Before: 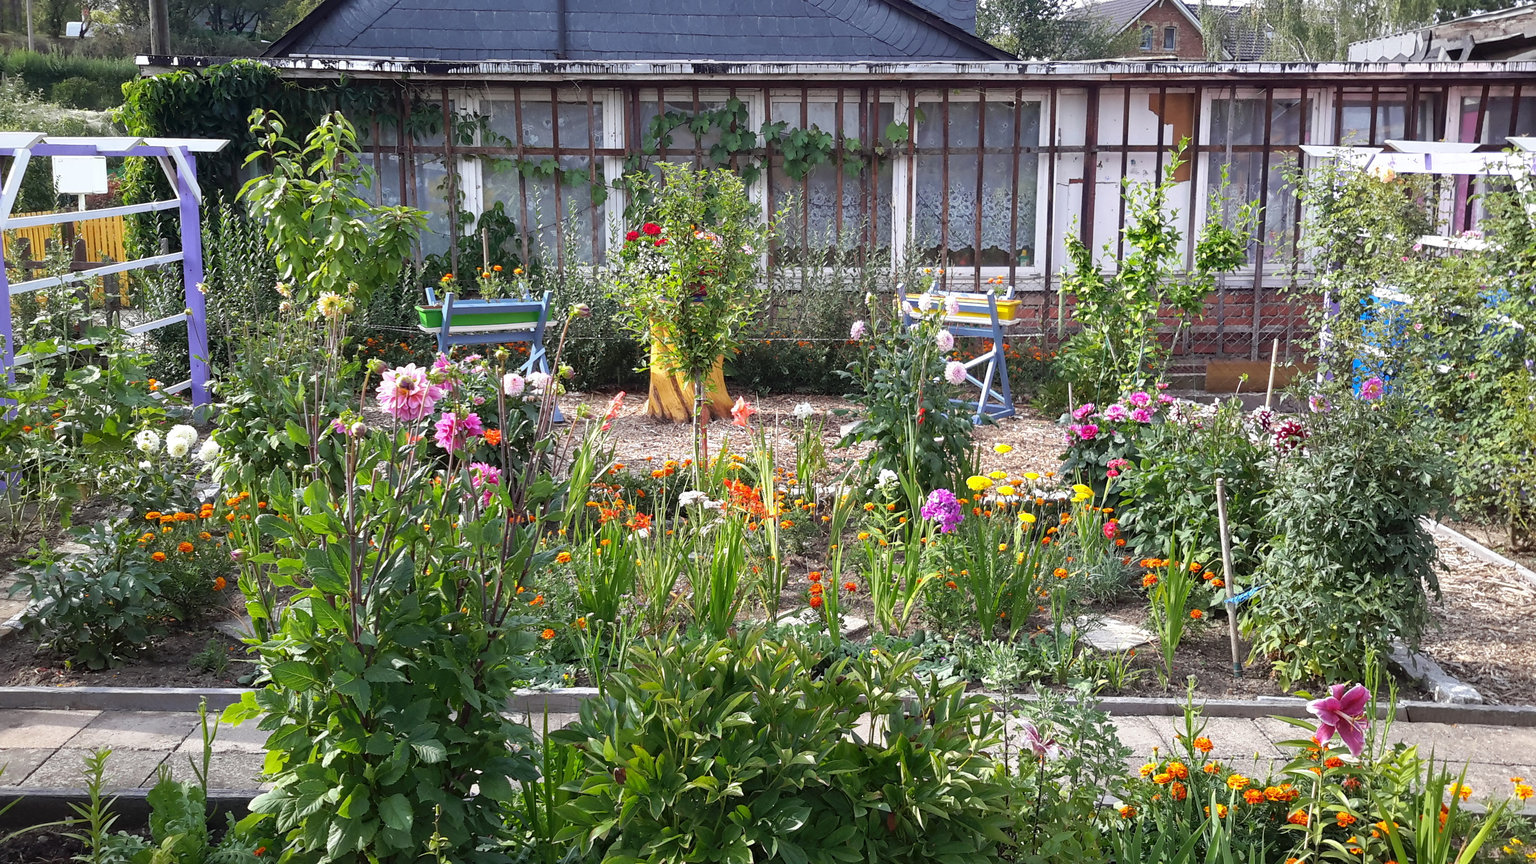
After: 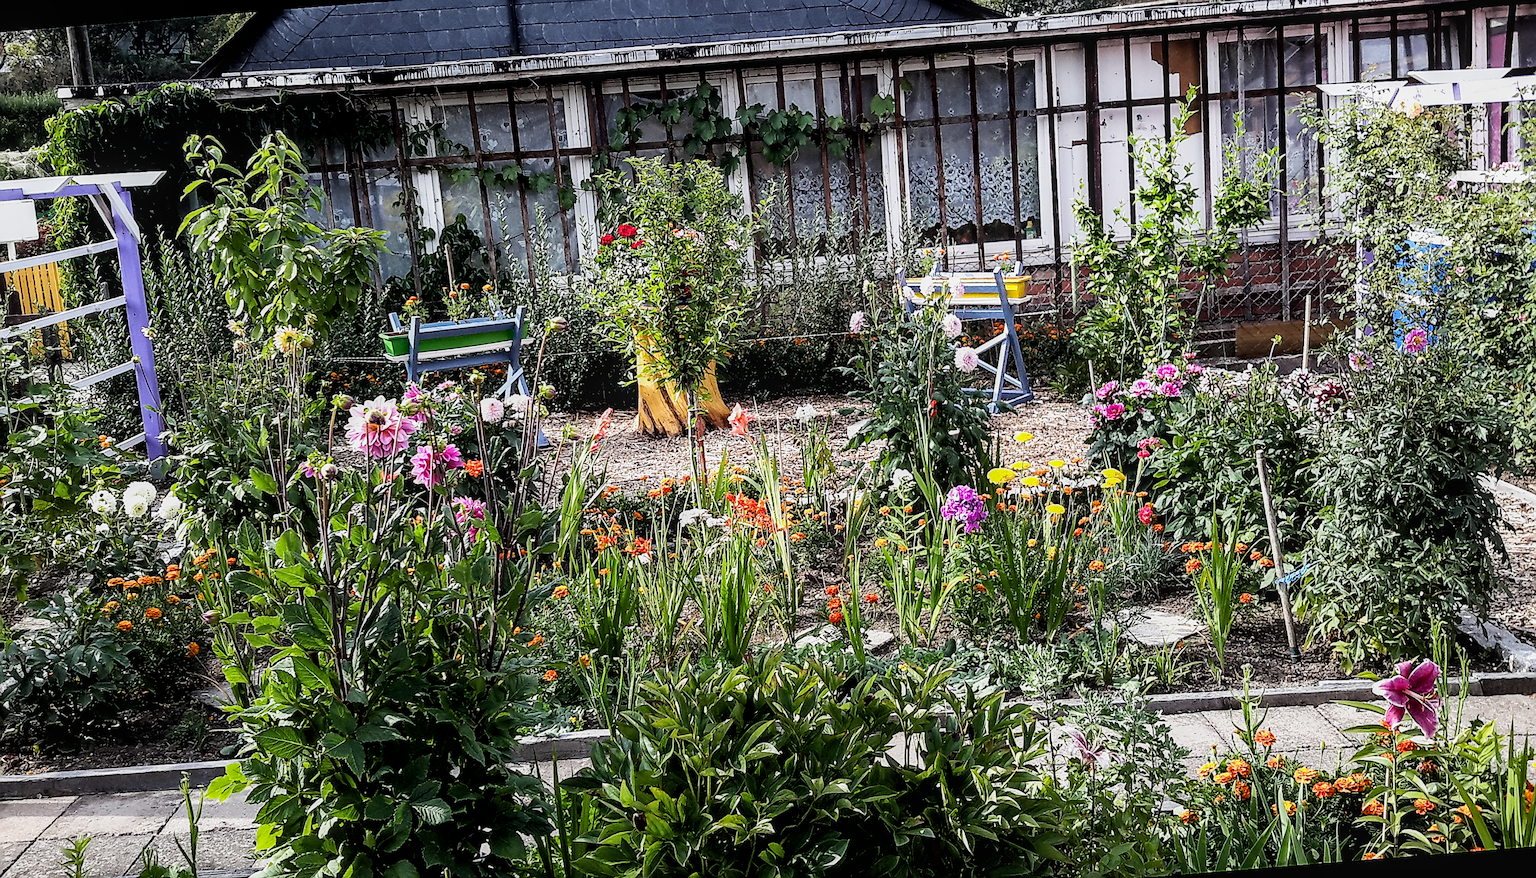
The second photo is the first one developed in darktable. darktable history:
exposure: black level correction 0.016, exposure -0.009 EV, compensate highlight preservation false
local contrast: on, module defaults
filmic rgb: black relative exposure -5 EV, white relative exposure 3.5 EV, hardness 3.19, contrast 1.4, highlights saturation mix -50%
rotate and perspective: rotation -4.57°, crop left 0.054, crop right 0.944, crop top 0.087, crop bottom 0.914
sharpen: radius 1.4, amount 1.25, threshold 0.7
tone equalizer: -8 EV -0.001 EV, -7 EV 0.001 EV, -6 EV -0.002 EV, -5 EV -0.003 EV, -4 EV -0.062 EV, -3 EV -0.222 EV, -2 EV -0.267 EV, -1 EV 0.105 EV, +0 EV 0.303 EV
